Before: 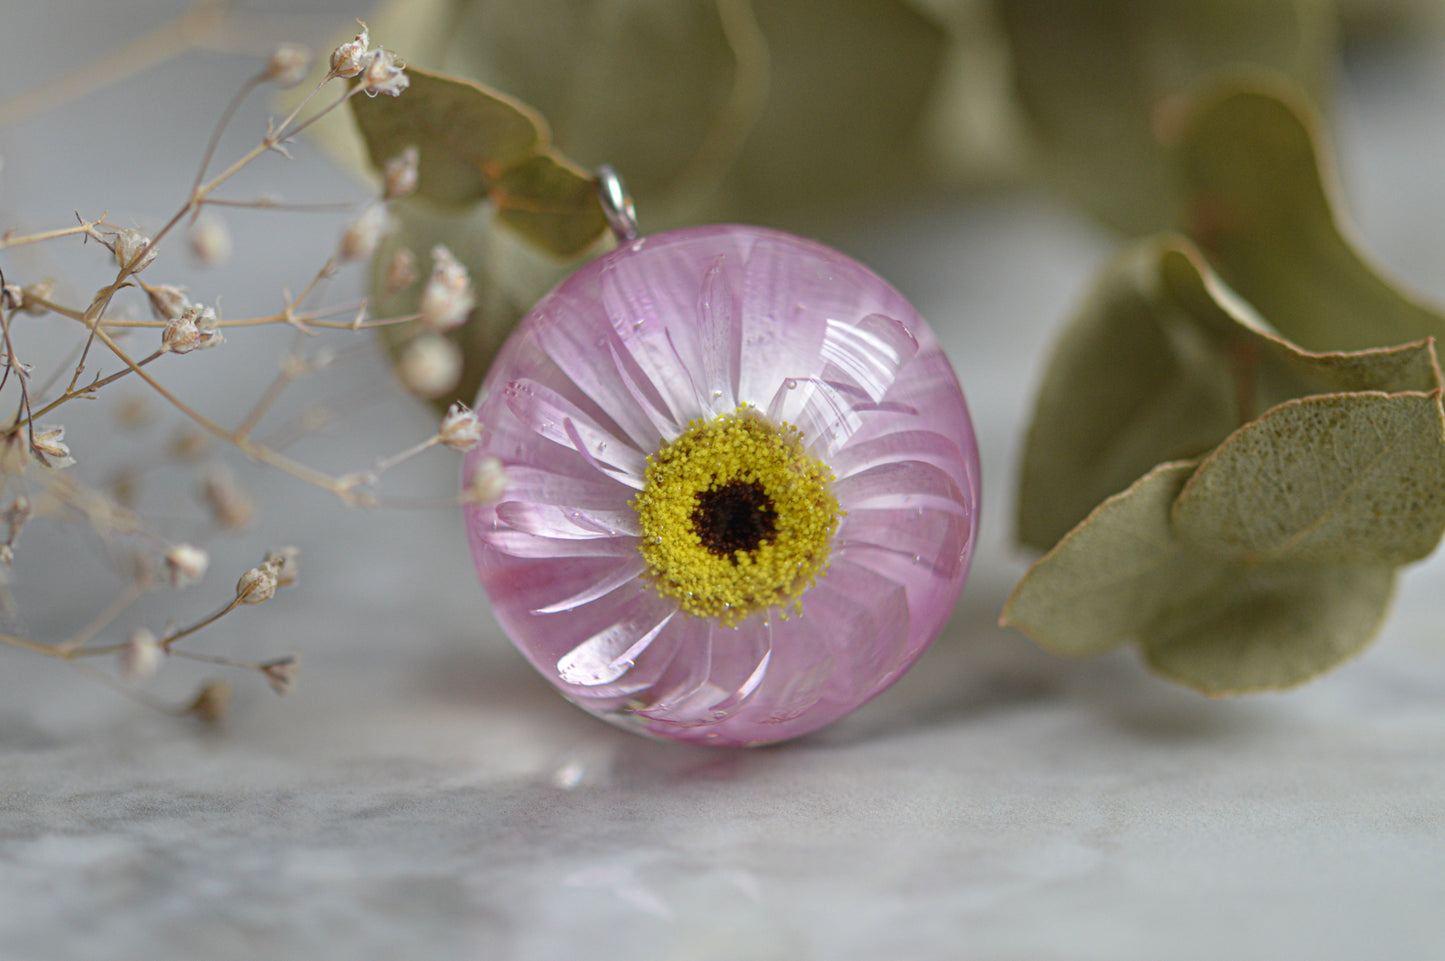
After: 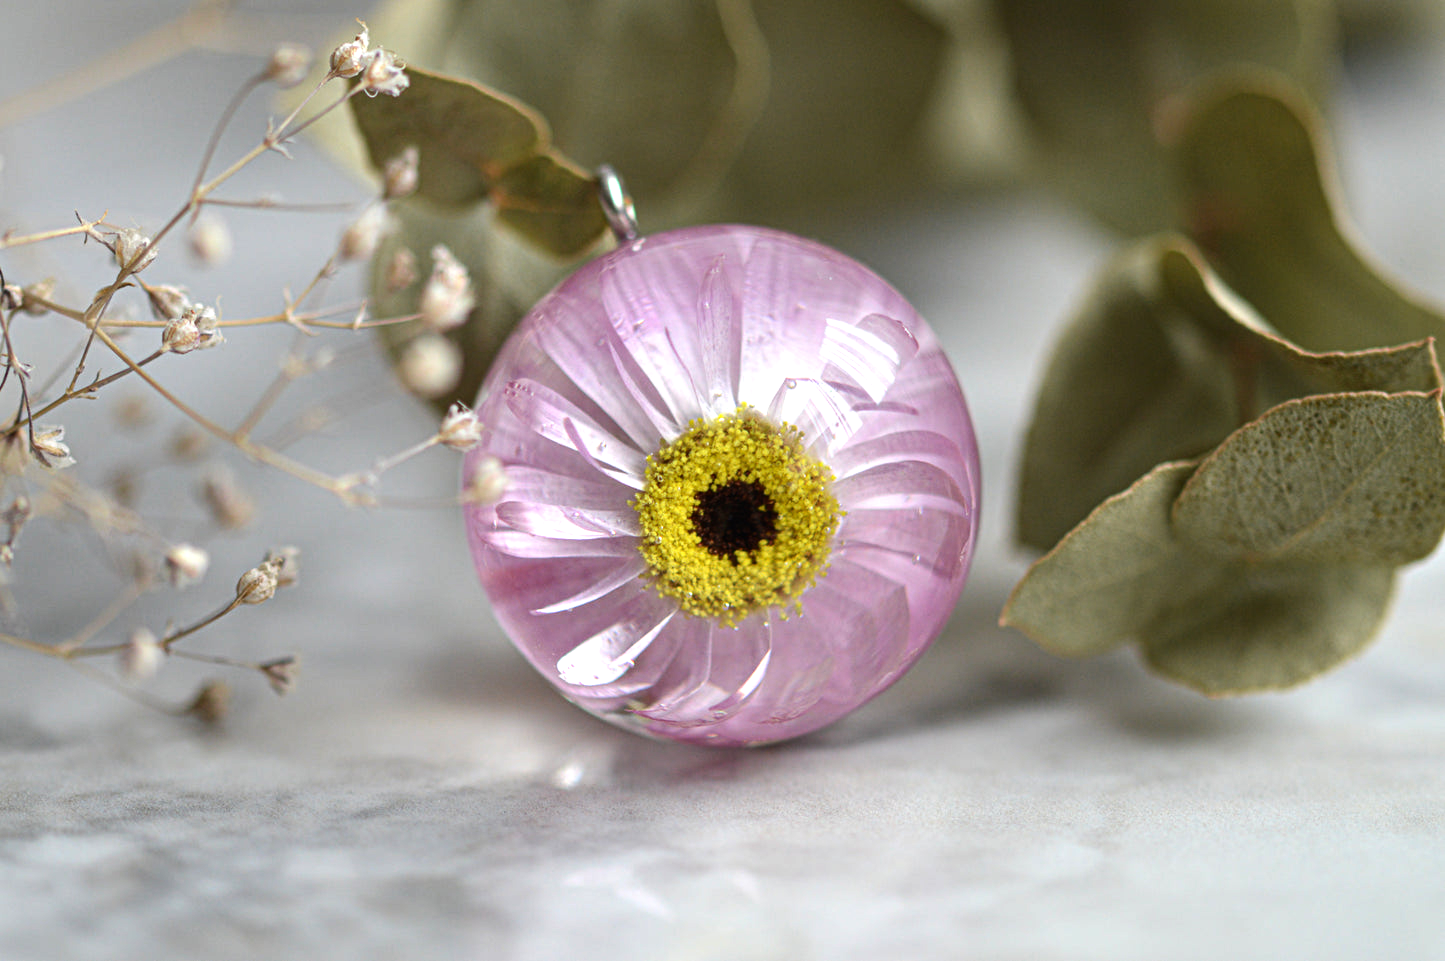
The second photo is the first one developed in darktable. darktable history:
tone equalizer: -8 EV -0.727 EV, -7 EV -0.675 EV, -6 EV -0.635 EV, -5 EV -0.367 EV, -3 EV 0.367 EV, -2 EV 0.6 EV, -1 EV 0.7 EV, +0 EV 0.757 EV, edges refinement/feathering 500, mask exposure compensation -1.57 EV, preserve details no
